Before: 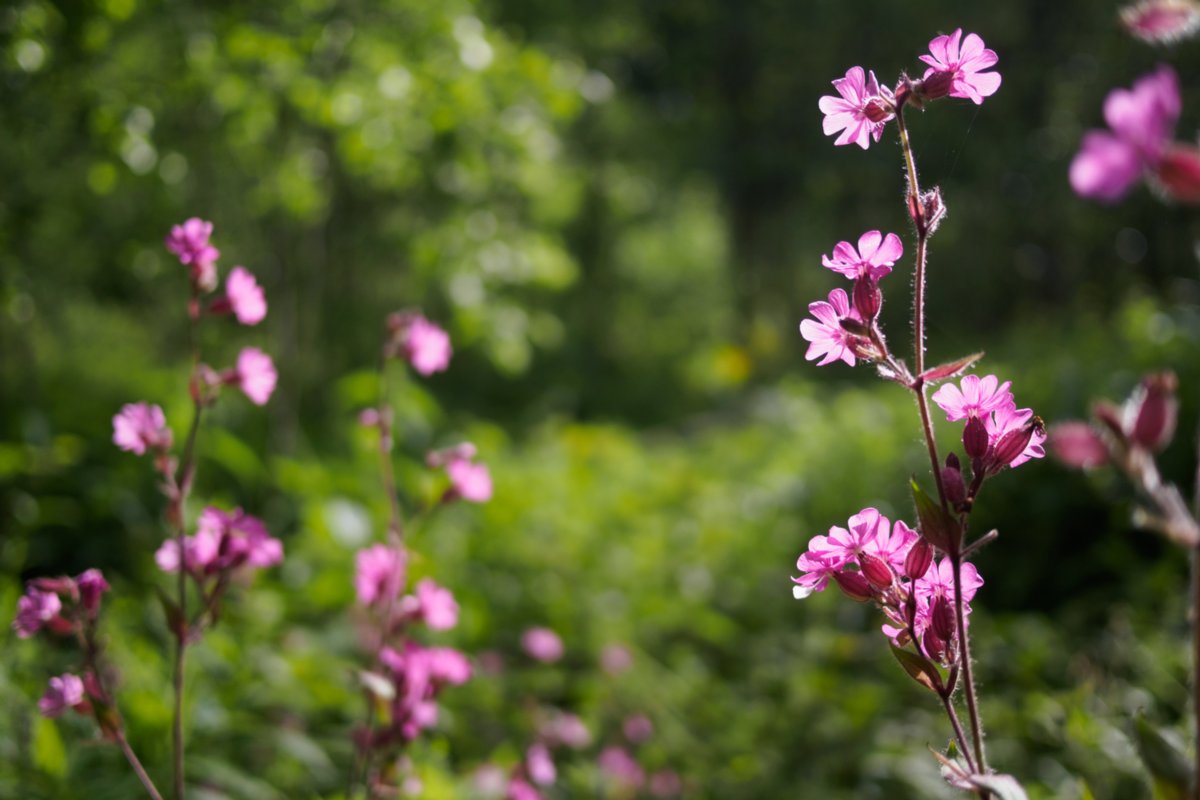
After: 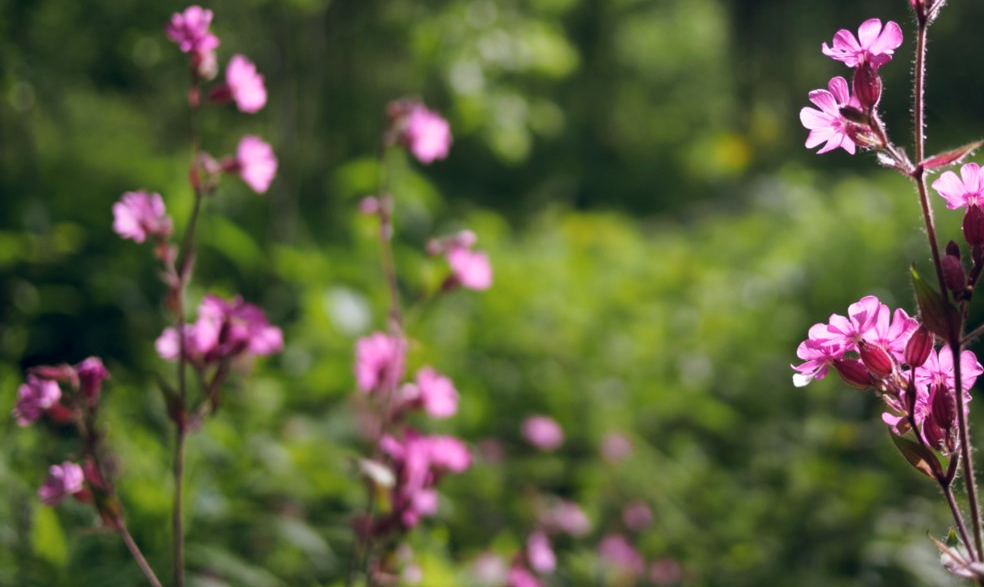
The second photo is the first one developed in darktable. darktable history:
crop: top 26.531%, right 17.959%
color balance rgb: shadows lift › chroma 3.88%, shadows lift › hue 88.52°, power › hue 214.65°, global offset › chroma 0.1%, global offset › hue 252.4°, contrast 4.45%
